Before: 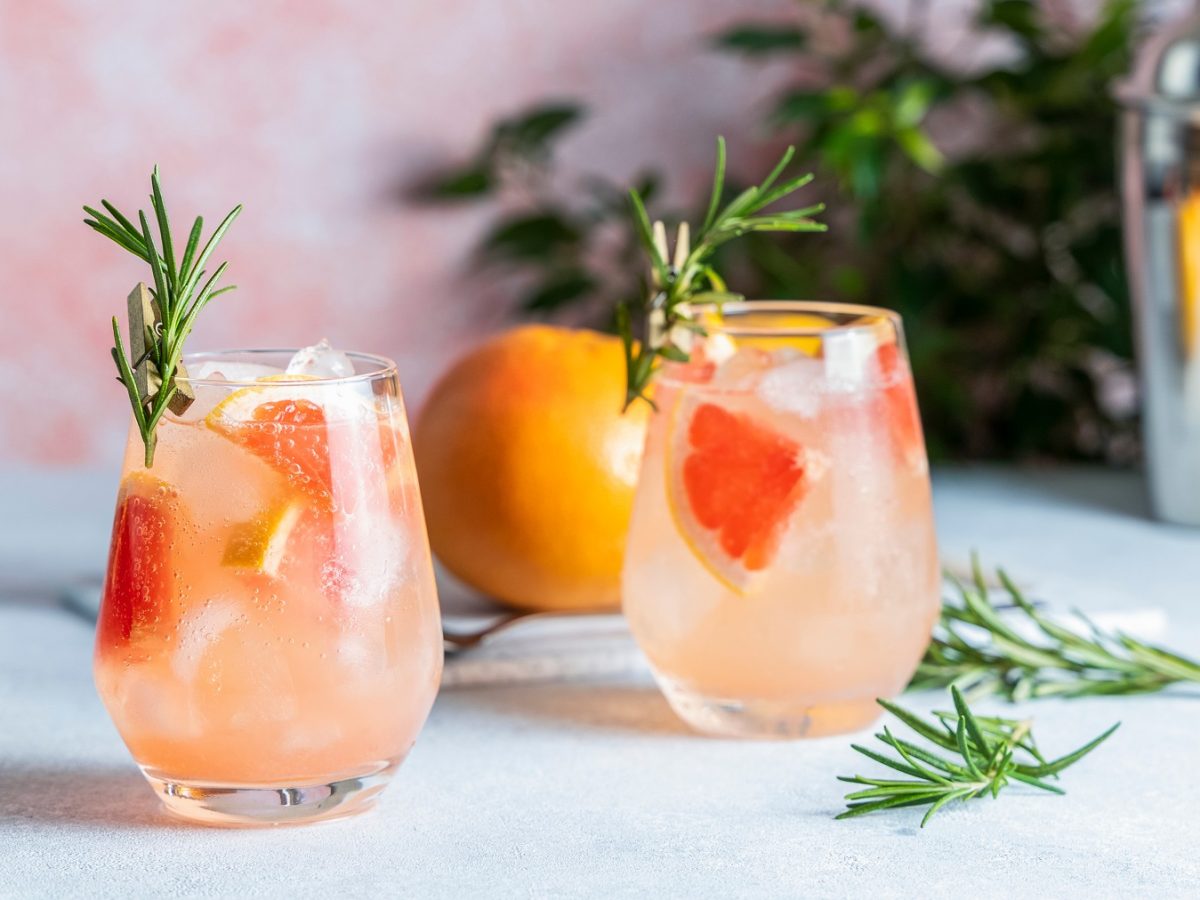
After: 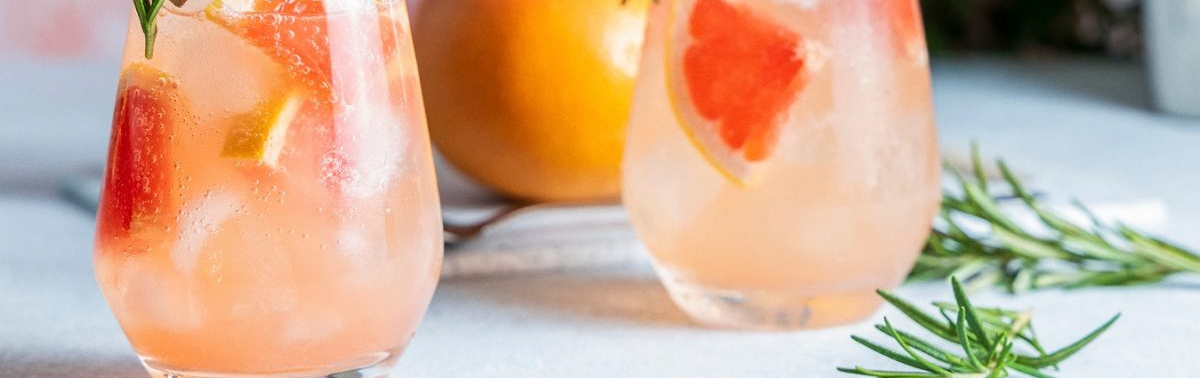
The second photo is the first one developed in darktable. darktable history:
crop: top 45.551%, bottom 12.262%
grain: coarseness 0.09 ISO, strength 10%
